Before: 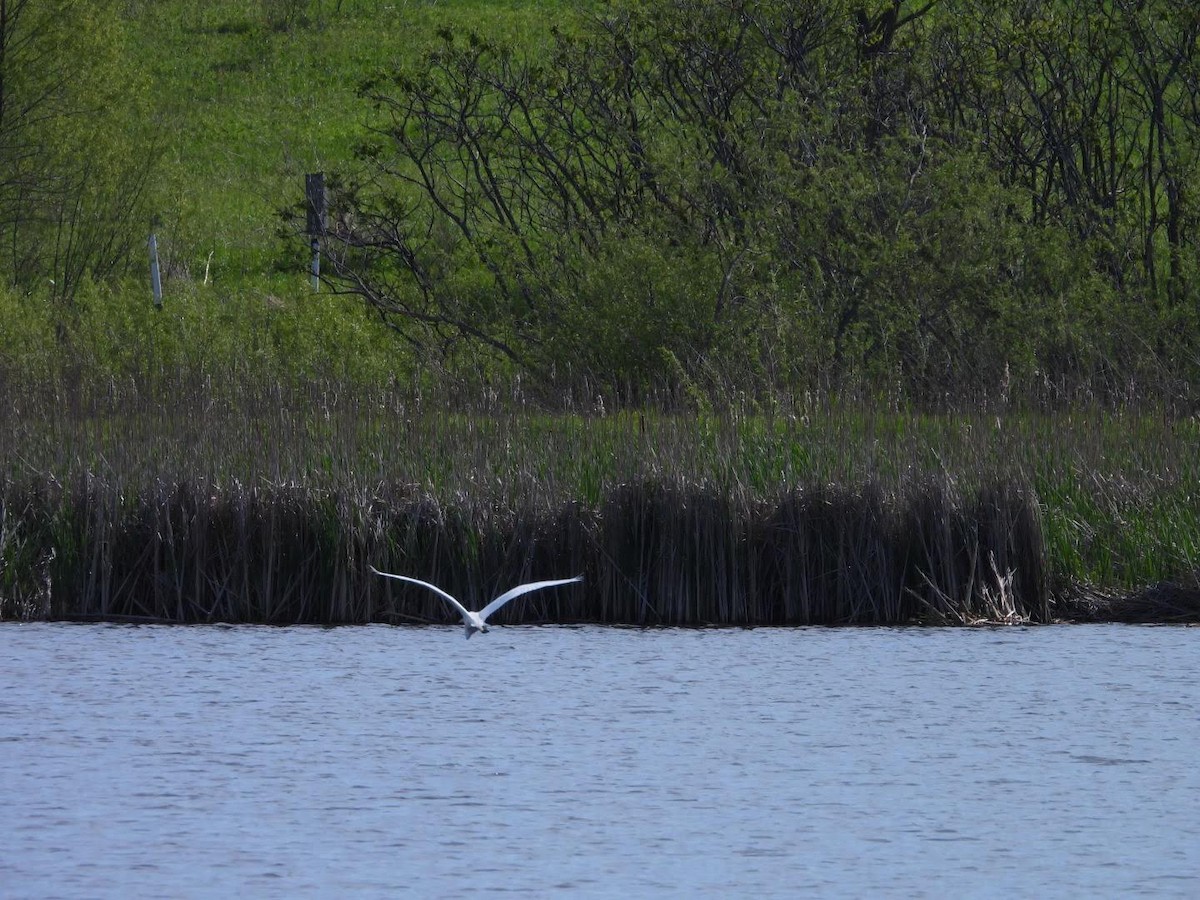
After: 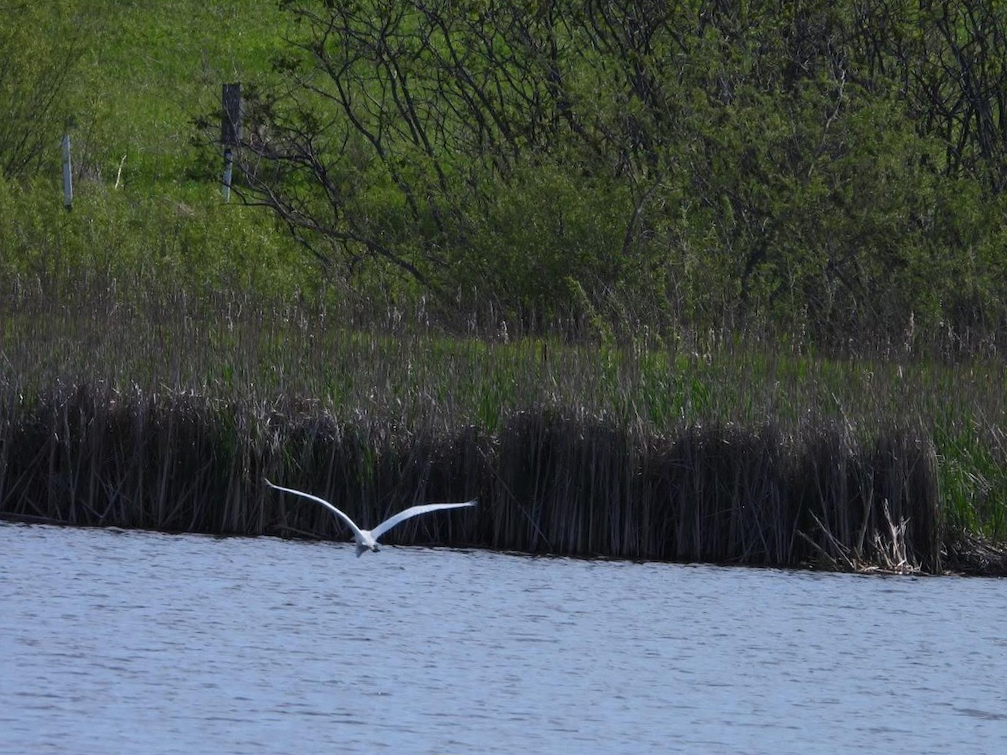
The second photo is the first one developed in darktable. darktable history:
crop and rotate: angle -3.27°, left 5.211%, top 5.211%, right 4.607%, bottom 4.607%
